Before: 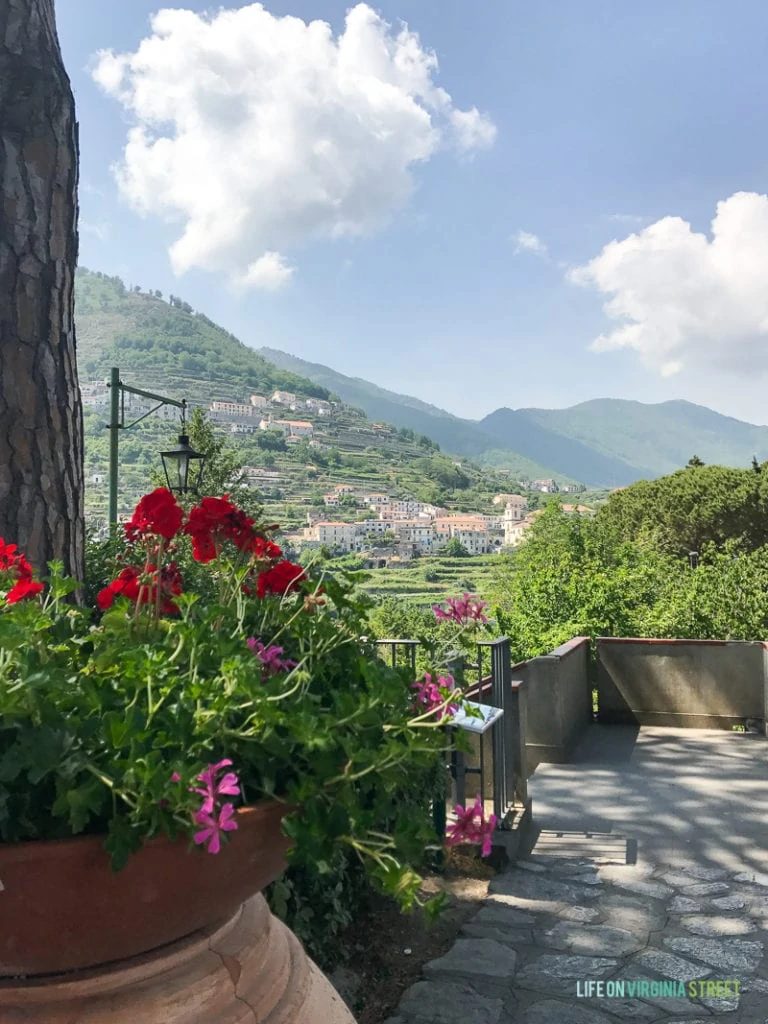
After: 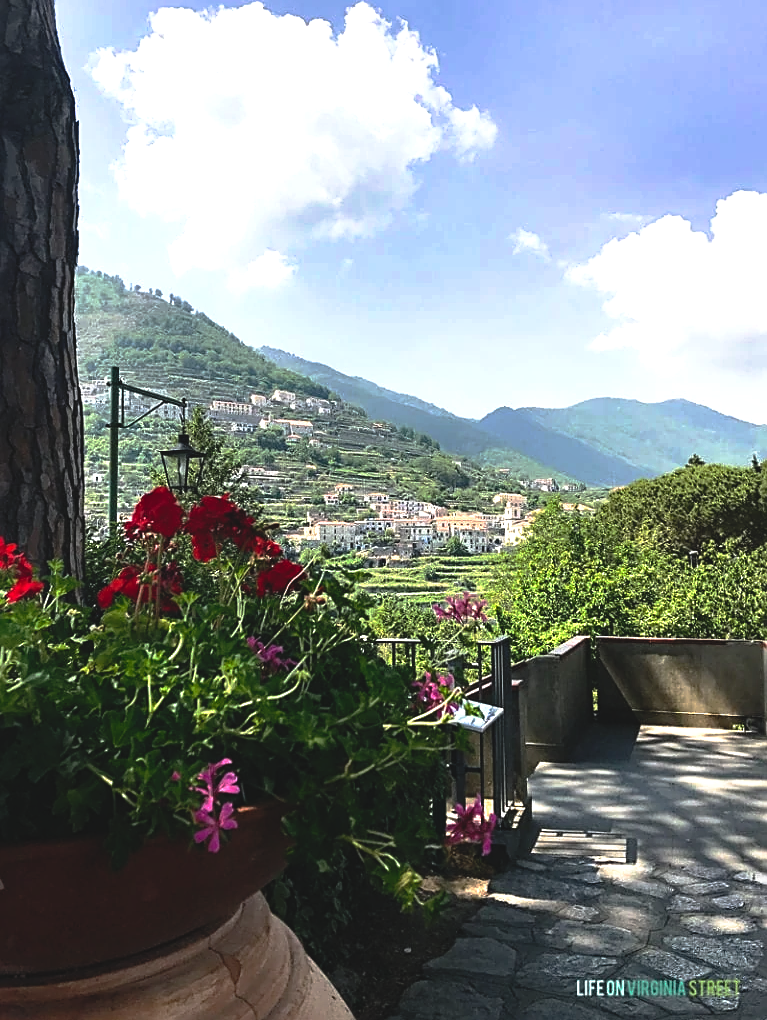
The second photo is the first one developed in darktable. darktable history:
crop: top 0.108%, bottom 0.188%
contrast equalizer: y [[0.5, 0.5, 0.472, 0.5, 0.5, 0.5], [0.5 ×6], [0.5 ×6], [0 ×6], [0 ×6]], mix 0.582
tone curve: curves: ch0 [(0, 0.074) (0.129, 0.136) (0.285, 0.301) (0.689, 0.764) (0.854, 0.926) (0.987, 0.977)]; ch1 [(0, 0) (0.337, 0.249) (0.434, 0.437) (0.485, 0.491) (0.515, 0.495) (0.566, 0.57) (0.625, 0.625) (0.764, 0.806) (1, 1)]; ch2 [(0, 0) (0.314, 0.301) (0.401, 0.411) (0.505, 0.499) (0.54, 0.54) (0.608, 0.613) (0.706, 0.735) (1, 1)], preserve colors none
sharpen: on, module defaults
tone equalizer: -8 EV -0.772 EV, -7 EV -0.67 EV, -6 EV -0.591 EV, -5 EV -0.422 EV, -3 EV 0.374 EV, -2 EV 0.6 EV, -1 EV 0.694 EV, +0 EV 0.771 EV, edges refinement/feathering 500, mask exposure compensation -1.57 EV, preserve details guided filter
base curve: curves: ch0 [(0, 0) (0.841, 0.609) (1, 1)], preserve colors none
haze removal: compatibility mode true, adaptive false
